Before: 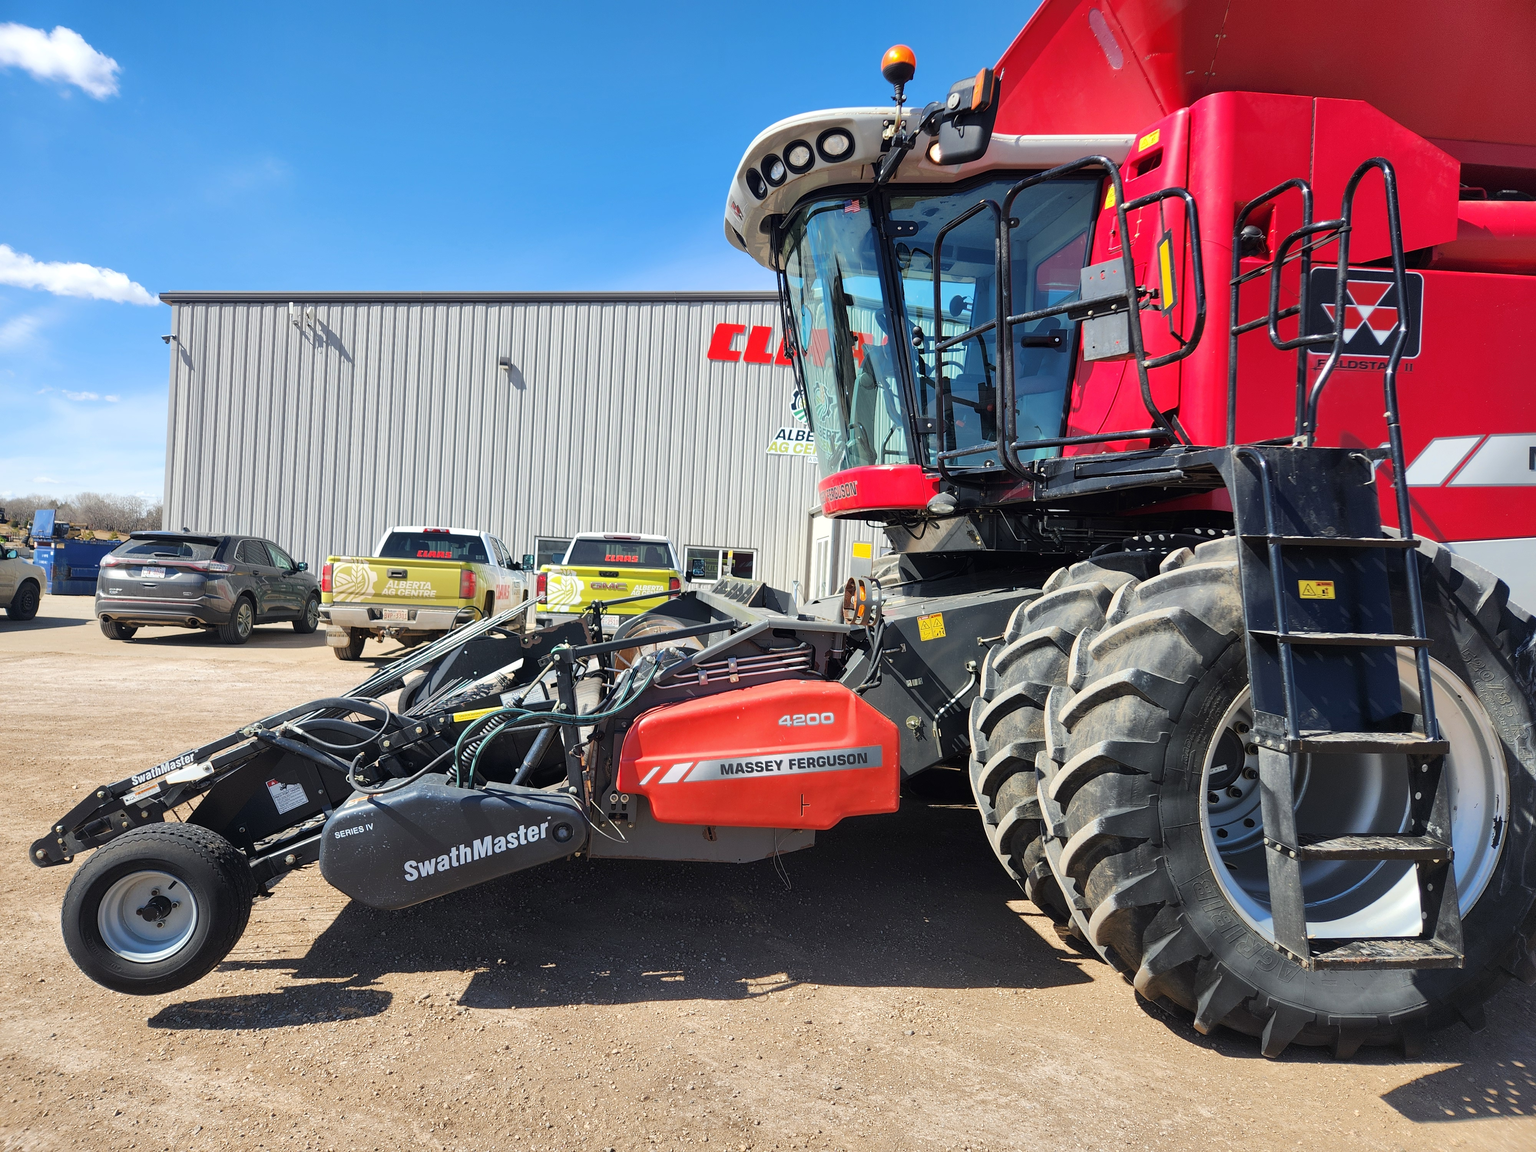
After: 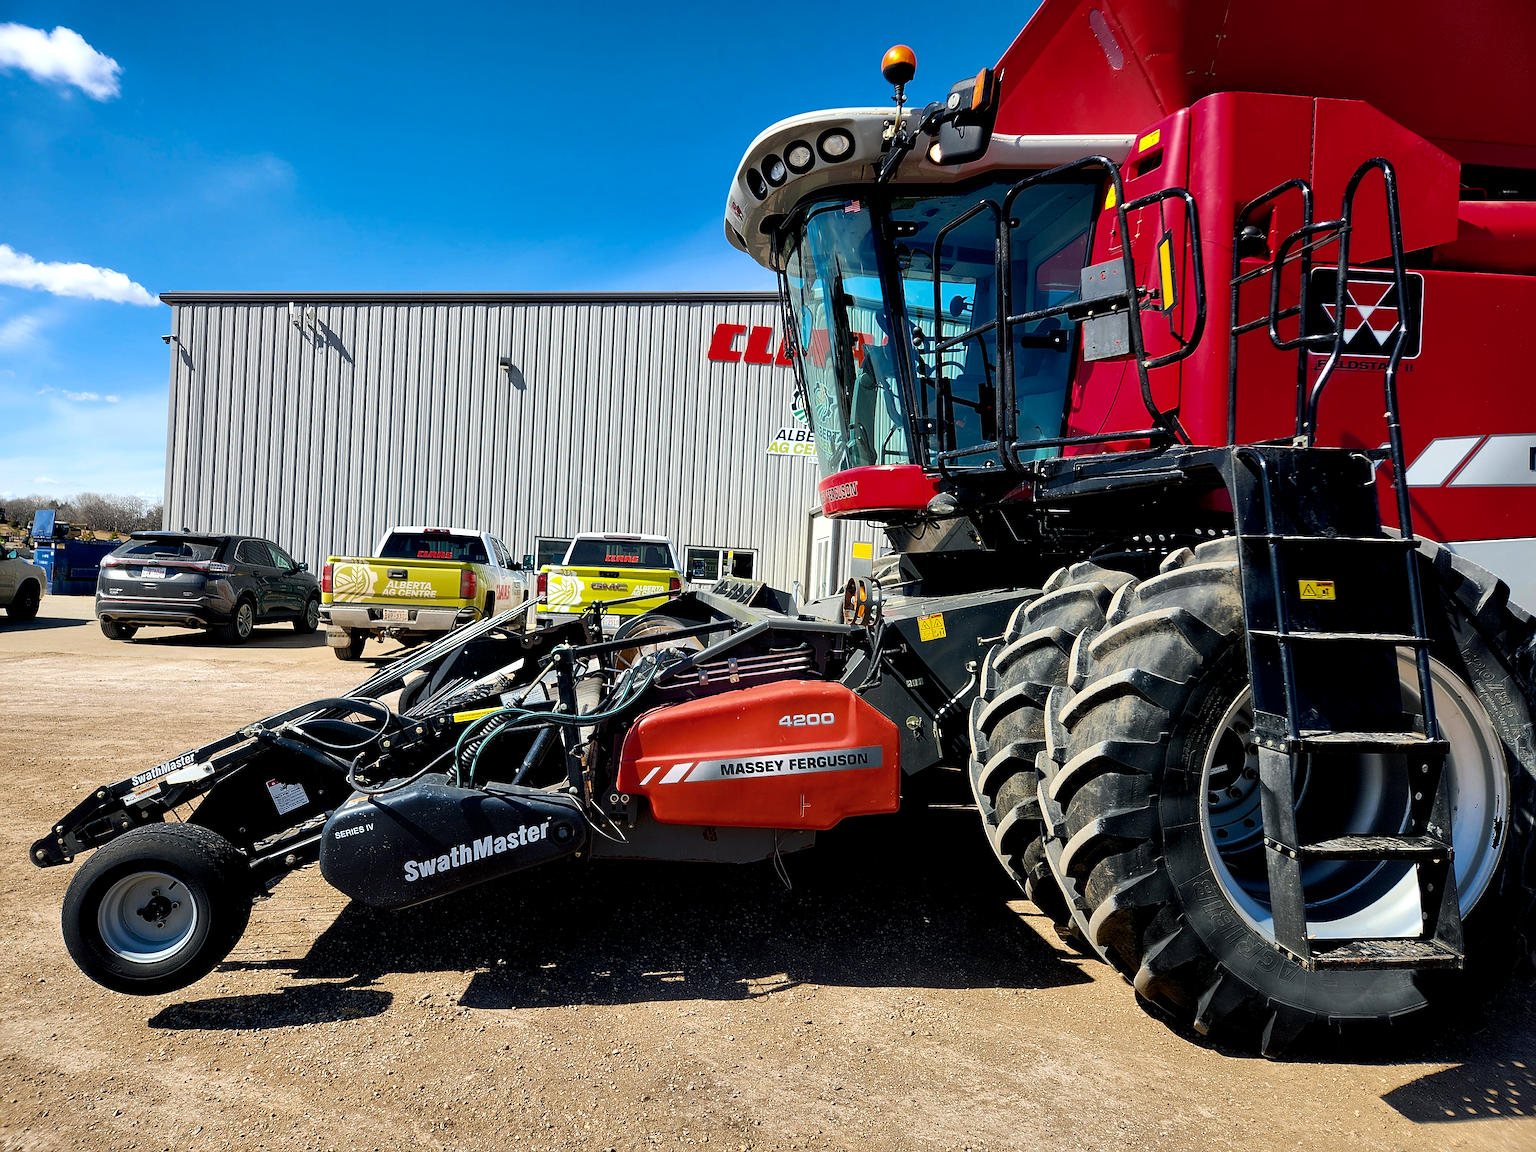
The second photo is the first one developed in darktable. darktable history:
color balance rgb: shadows lift › luminance -7.941%, shadows lift › chroma 2.265%, shadows lift › hue 201°, power › hue 73.71°, linear chroma grading › global chroma 15.48%, perceptual saturation grading › global saturation 0.672%, perceptual brilliance grading › highlights 3.88%, perceptual brilliance grading › mid-tones -18.078%, perceptual brilliance grading › shadows -41.087%, global vibrance 20%
exposure: black level correction 0.029, exposure -0.076 EV, compensate exposure bias true, compensate highlight preservation false
sharpen: on, module defaults
